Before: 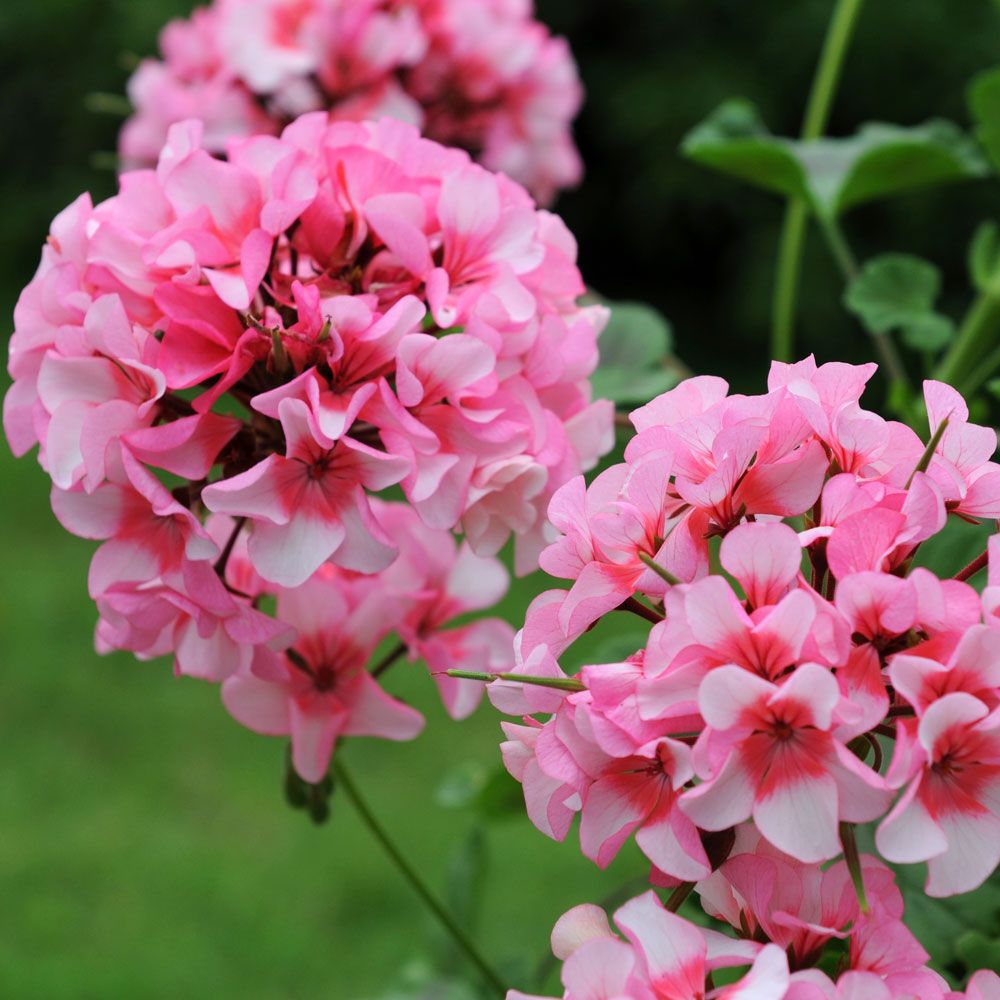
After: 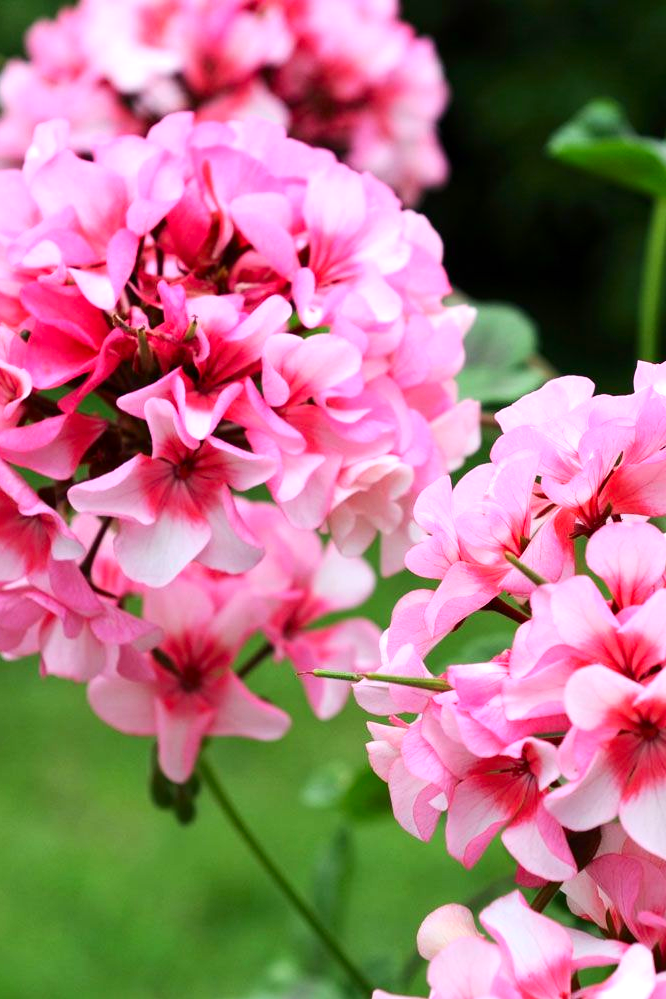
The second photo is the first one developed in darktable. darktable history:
contrast brightness saturation: contrast 0.155, brightness -0.012, saturation 0.095
exposure: exposure 0.607 EV, compensate highlight preservation false
crop and rotate: left 13.464%, right 19.935%
